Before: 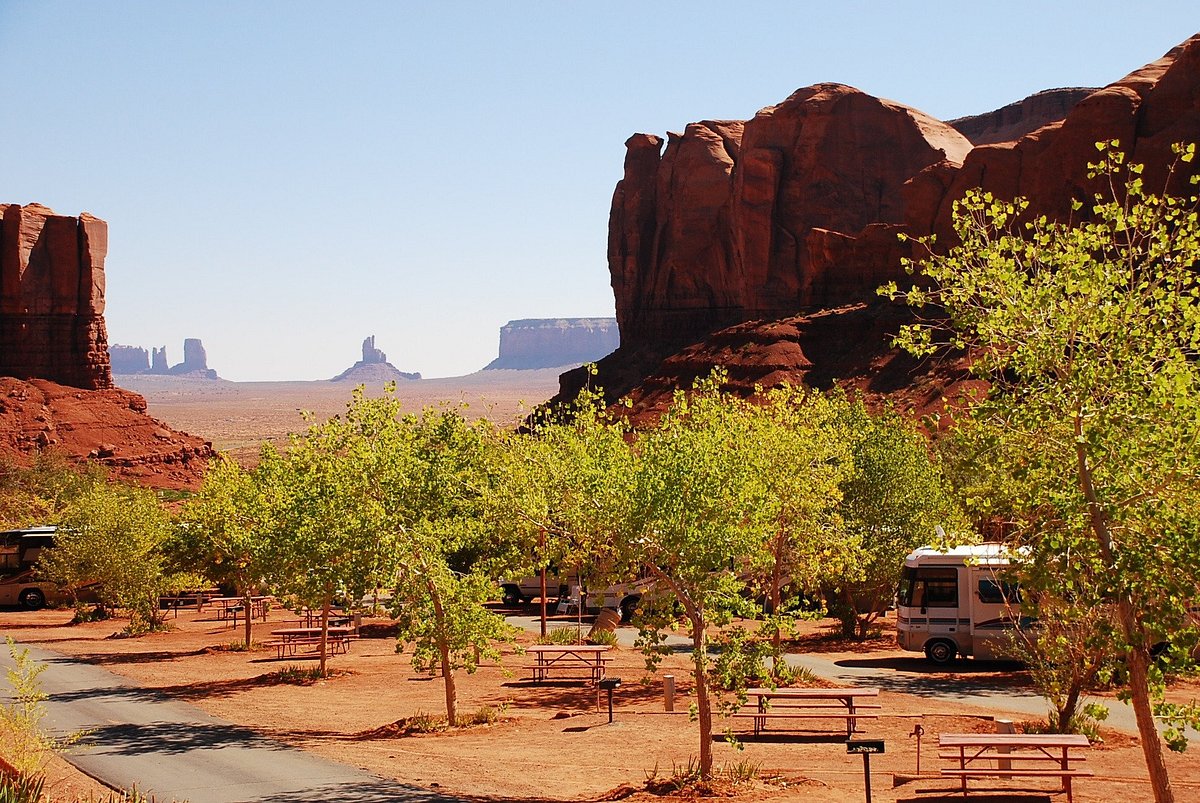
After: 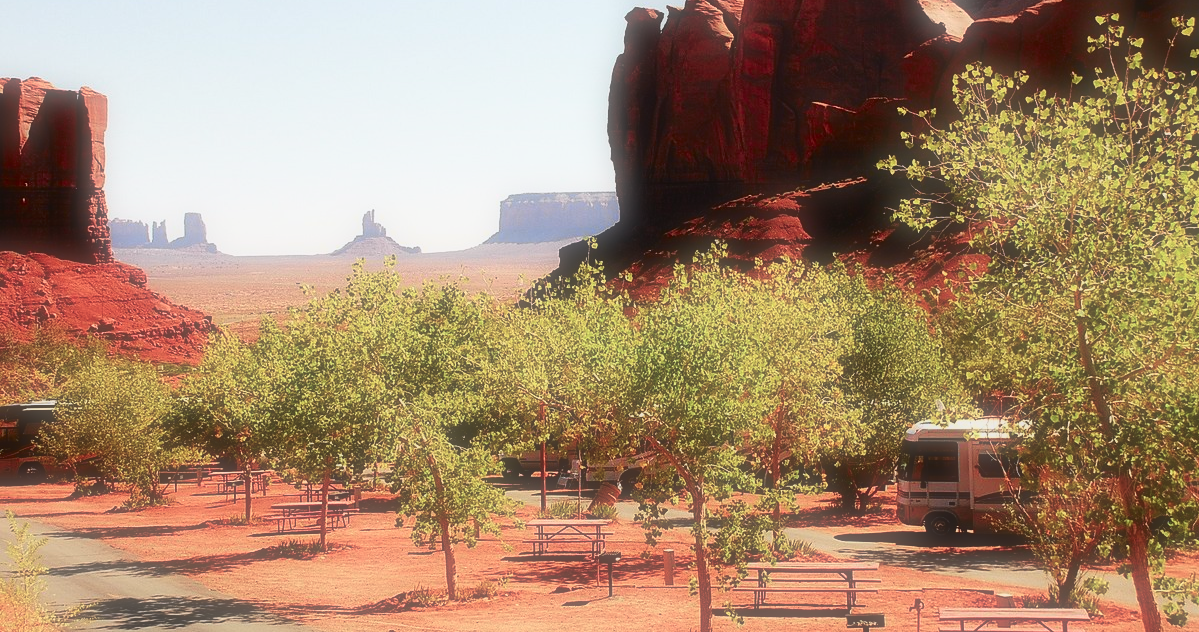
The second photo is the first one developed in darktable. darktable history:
crop and rotate: top 15.774%, bottom 5.506%
soften: size 60.24%, saturation 65.46%, brightness 0.506 EV, mix 25.7%
tone curve: curves: ch0 [(0.003, 0.029) (0.037, 0.036) (0.149, 0.117) (0.297, 0.318) (0.422, 0.474) (0.531, 0.6) (0.743, 0.809) (0.889, 0.941) (1, 0.98)]; ch1 [(0, 0) (0.305, 0.325) (0.453, 0.437) (0.482, 0.479) (0.501, 0.5) (0.506, 0.503) (0.564, 0.578) (0.587, 0.625) (0.666, 0.727) (1, 1)]; ch2 [(0, 0) (0.323, 0.277) (0.408, 0.399) (0.45, 0.48) (0.499, 0.502) (0.512, 0.523) (0.57, 0.595) (0.653, 0.671) (0.768, 0.744) (1, 1)], color space Lab, independent channels, preserve colors none
